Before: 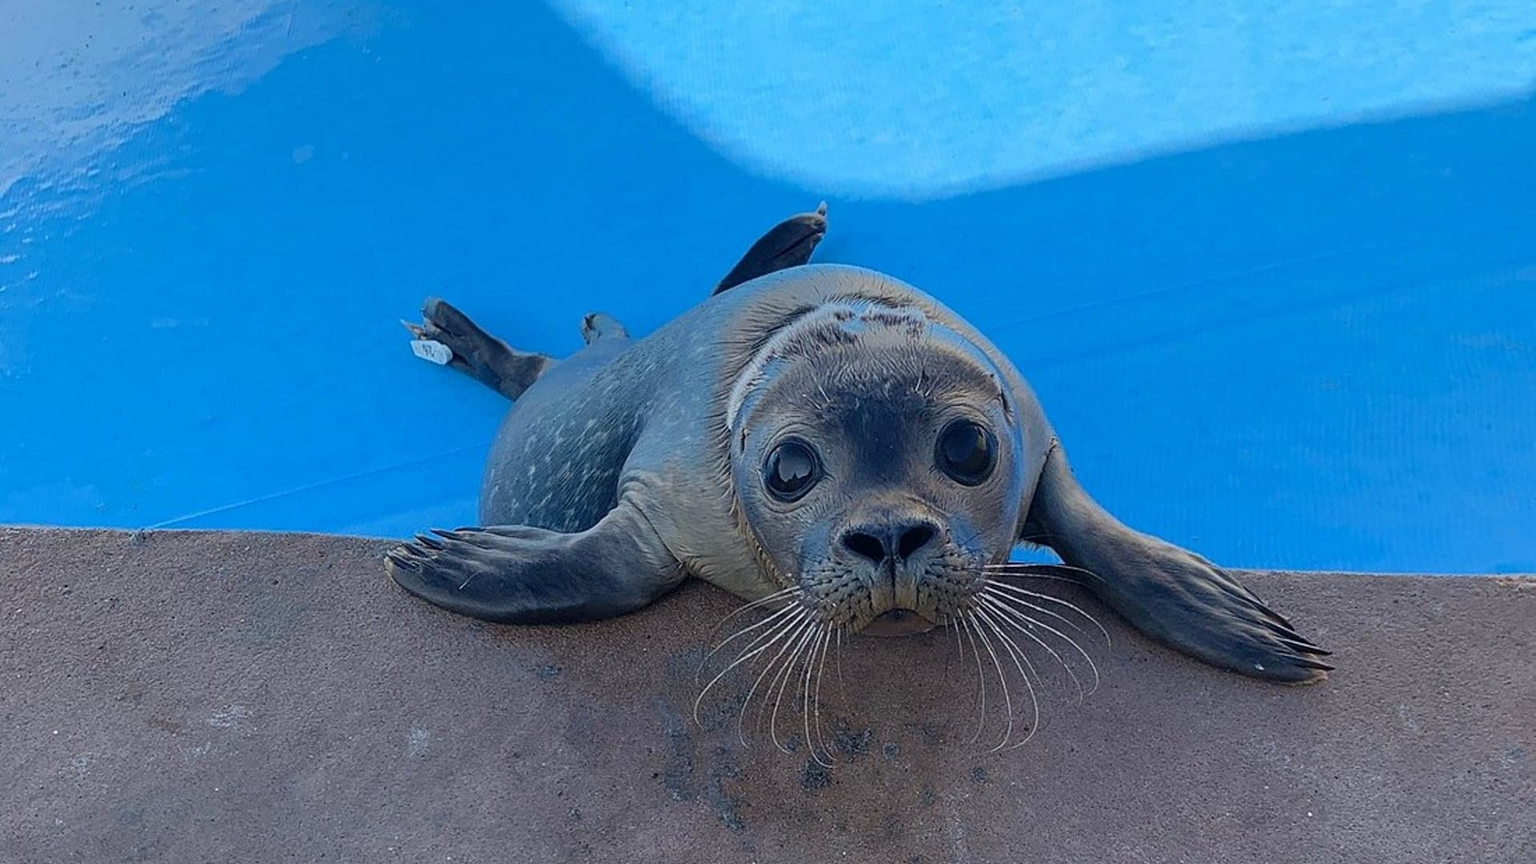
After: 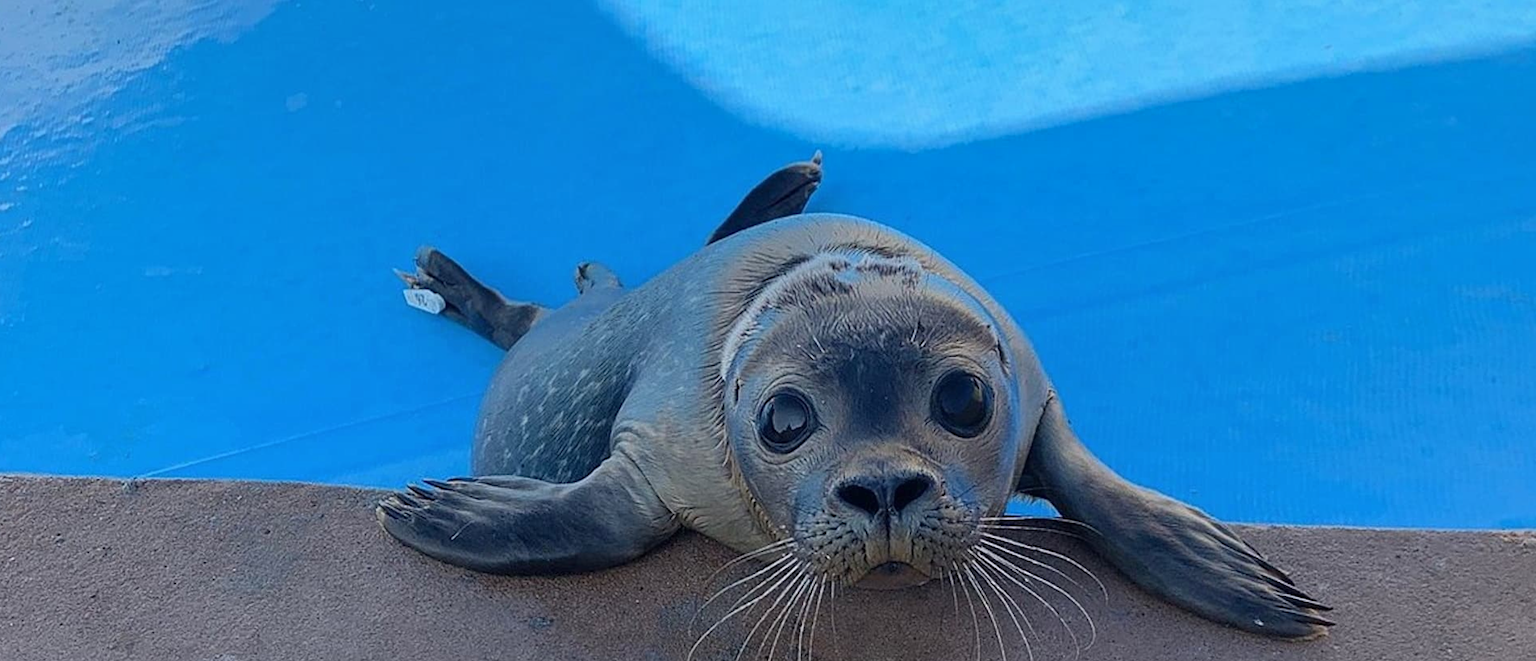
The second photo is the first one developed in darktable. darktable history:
crop: top 5.667%, bottom 17.637%
rotate and perspective: rotation 0.192°, lens shift (horizontal) -0.015, crop left 0.005, crop right 0.996, crop top 0.006, crop bottom 0.99
shadows and highlights: shadows 10, white point adjustment 1, highlights -40
